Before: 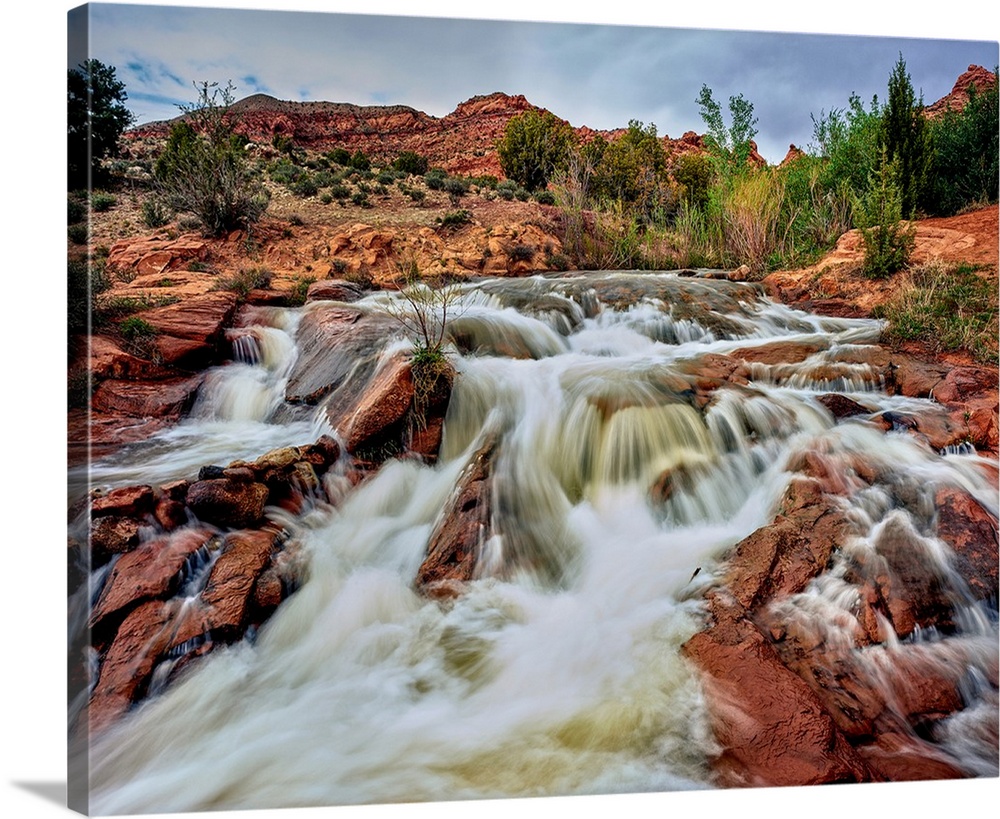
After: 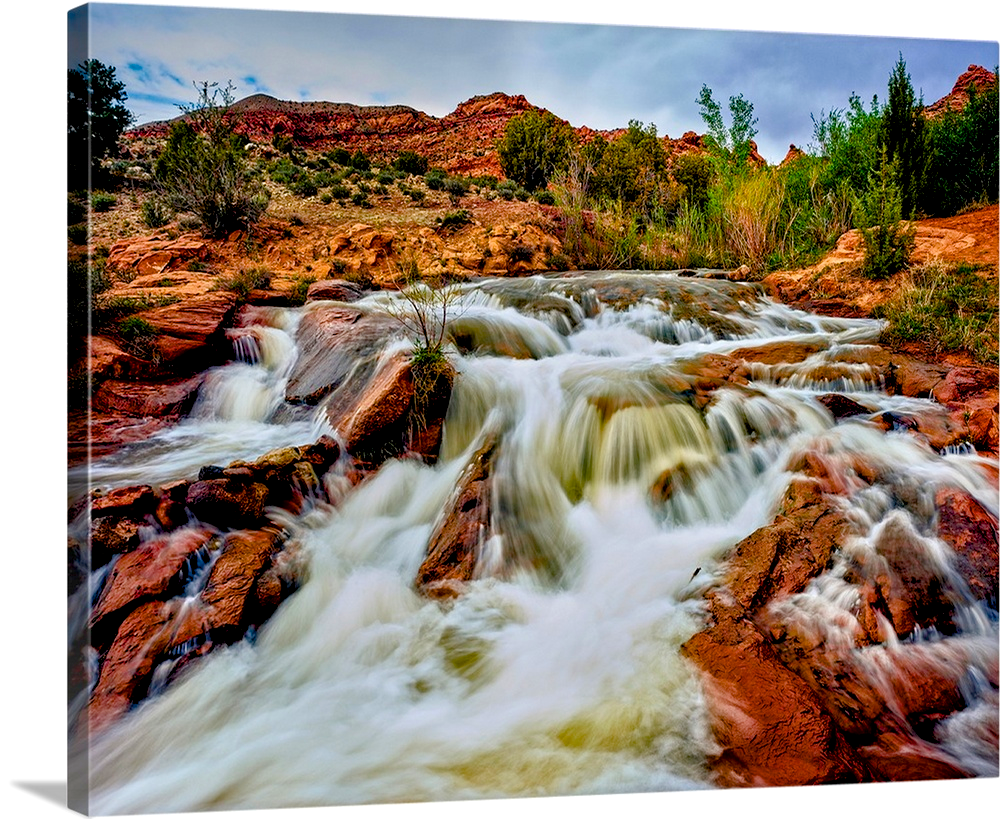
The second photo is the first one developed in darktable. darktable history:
exposure: black level correction 0.009, exposure 0.109 EV, compensate exposure bias true, compensate highlight preservation false
color balance rgb: linear chroma grading › global chroma 14.633%, perceptual saturation grading › global saturation 45.075%, perceptual saturation grading › highlights -50.323%, perceptual saturation grading › shadows 30.559%
